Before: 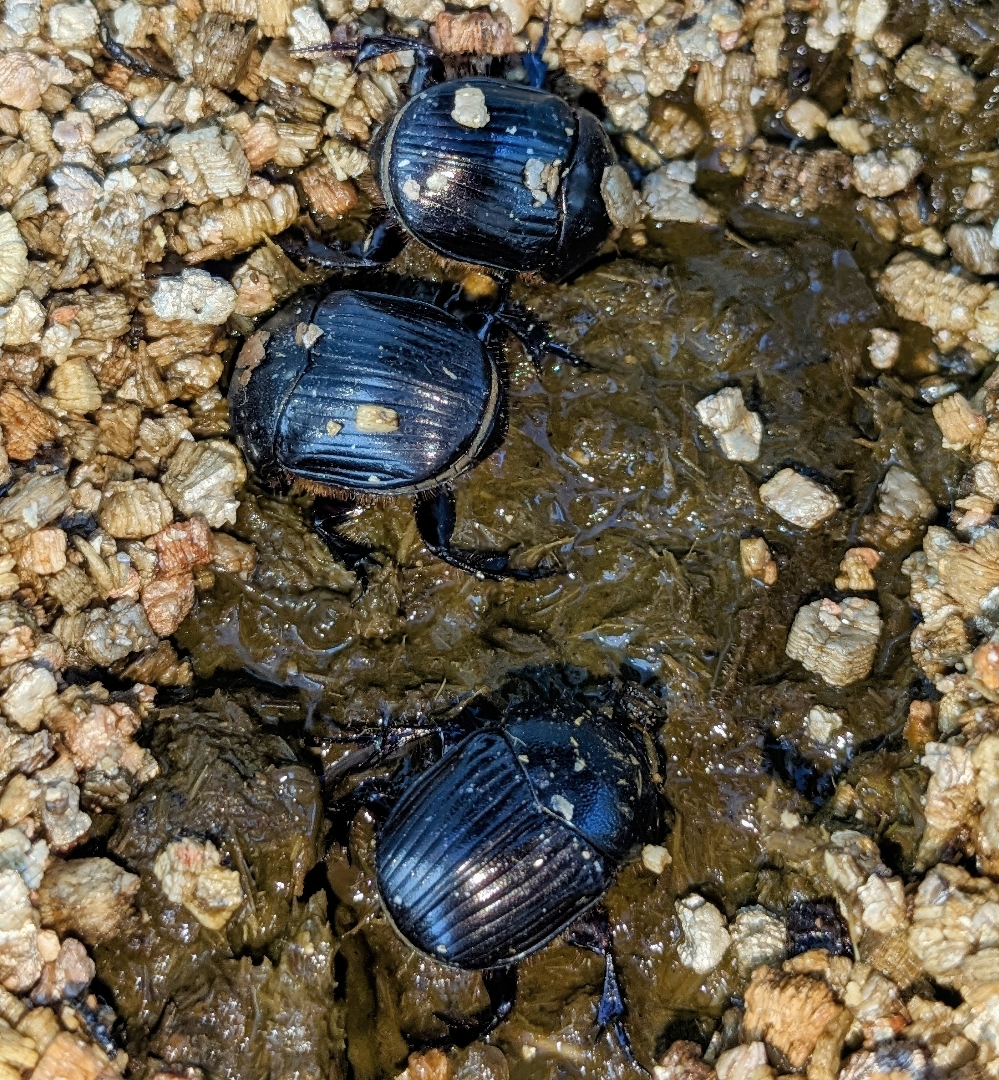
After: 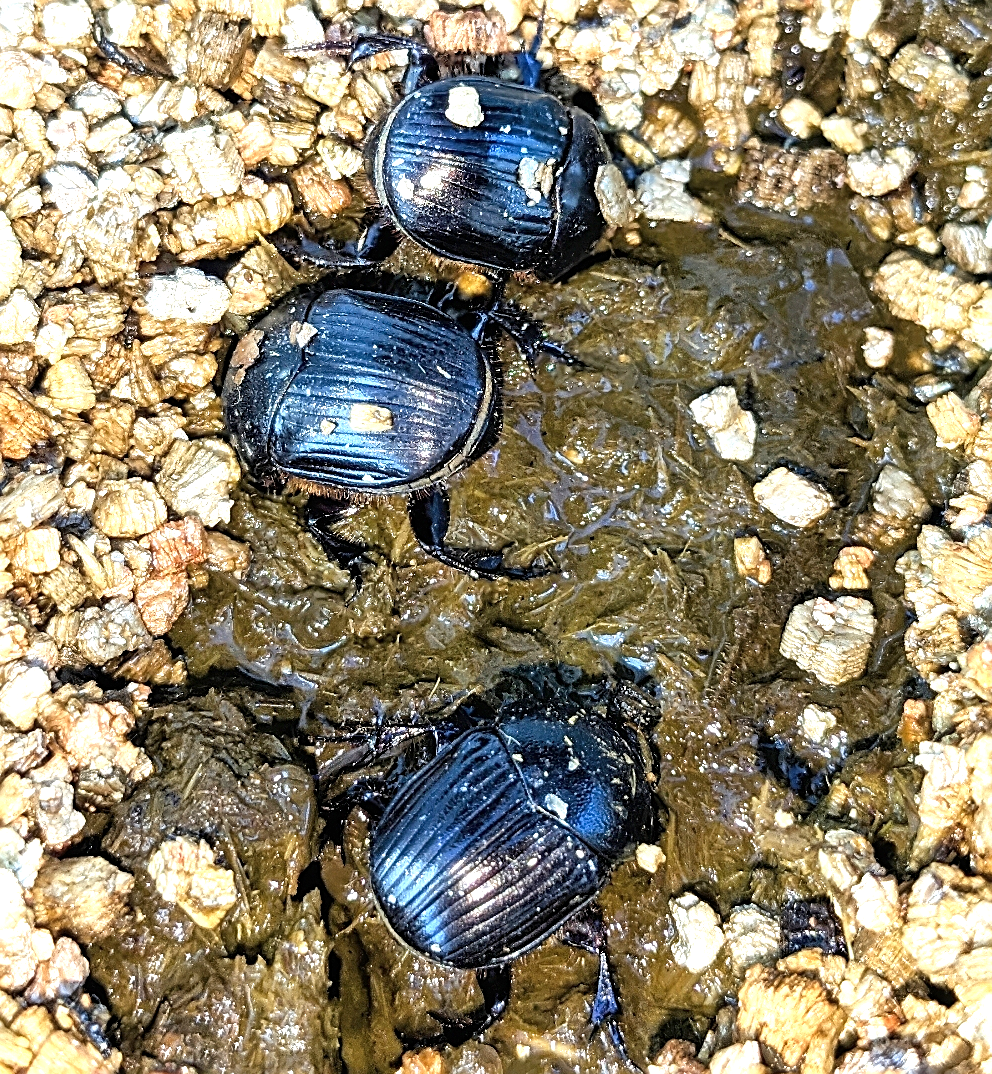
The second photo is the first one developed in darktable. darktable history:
exposure: black level correction 0, exposure 1.173 EV, compensate exposure bias true, compensate highlight preservation false
sharpen: on, module defaults
crop and rotate: left 0.614%, top 0.179%, bottom 0.309%
